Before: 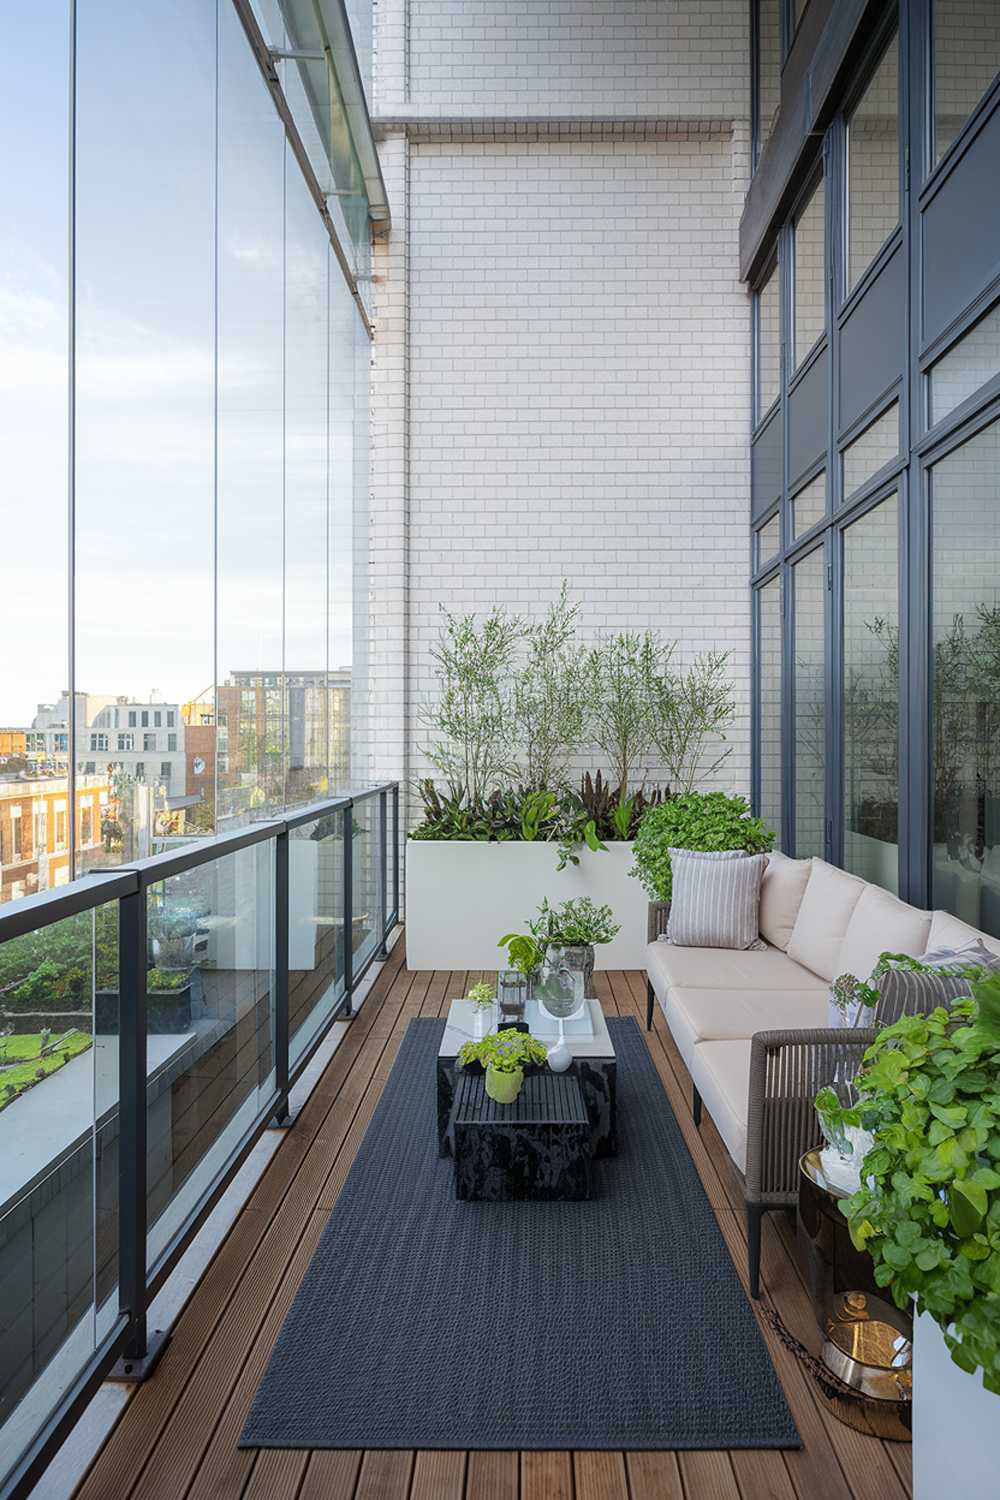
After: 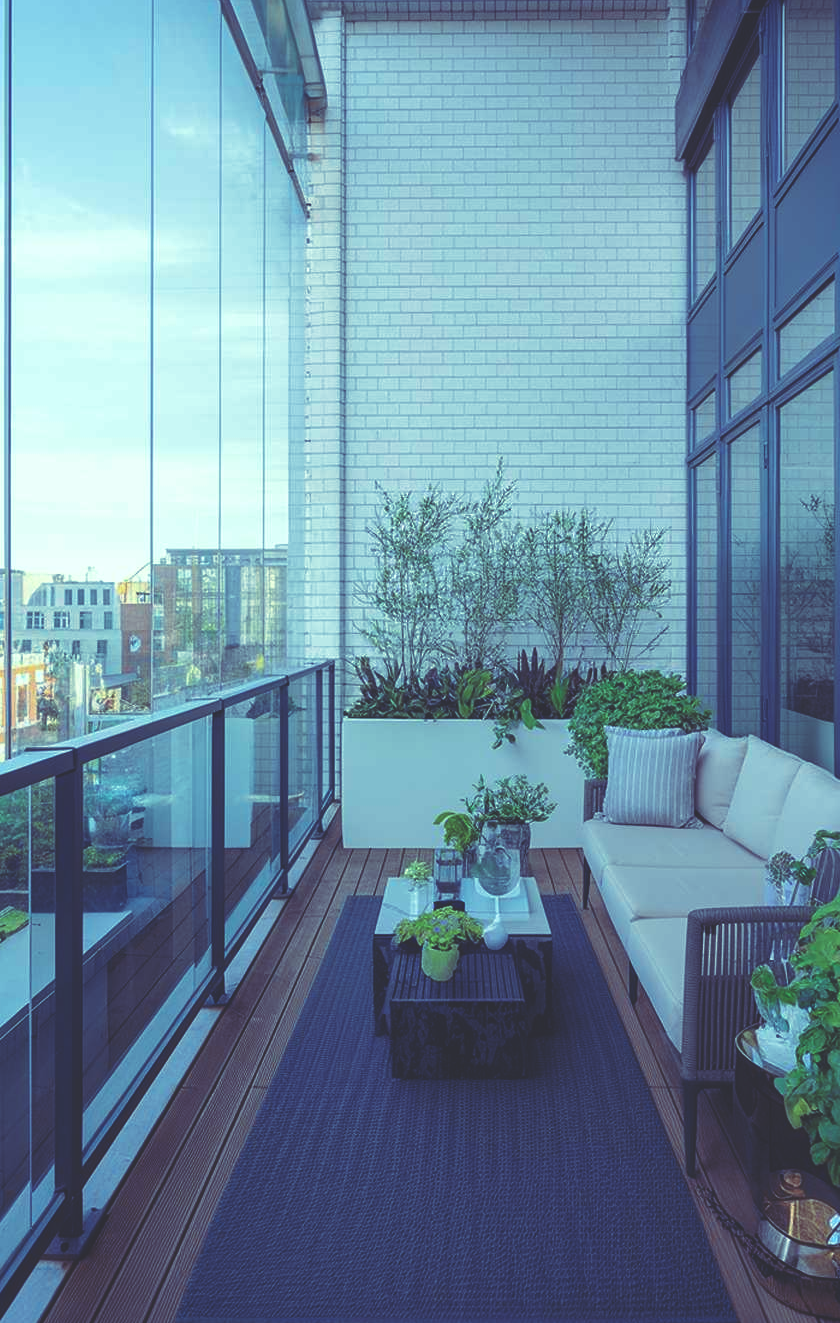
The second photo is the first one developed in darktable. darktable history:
crop: left 6.446%, top 8.188%, right 9.538%, bottom 3.548%
rgb curve: curves: ch0 [(0, 0.186) (0.314, 0.284) (0.576, 0.466) (0.805, 0.691) (0.936, 0.886)]; ch1 [(0, 0.186) (0.314, 0.284) (0.581, 0.534) (0.771, 0.746) (0.936, 0.958)]; ch2 [(0, 0.216) (0.275, 0.39) (1, 1)], mode RGB, independent channels, compensate middle gray true, preserve colors none
